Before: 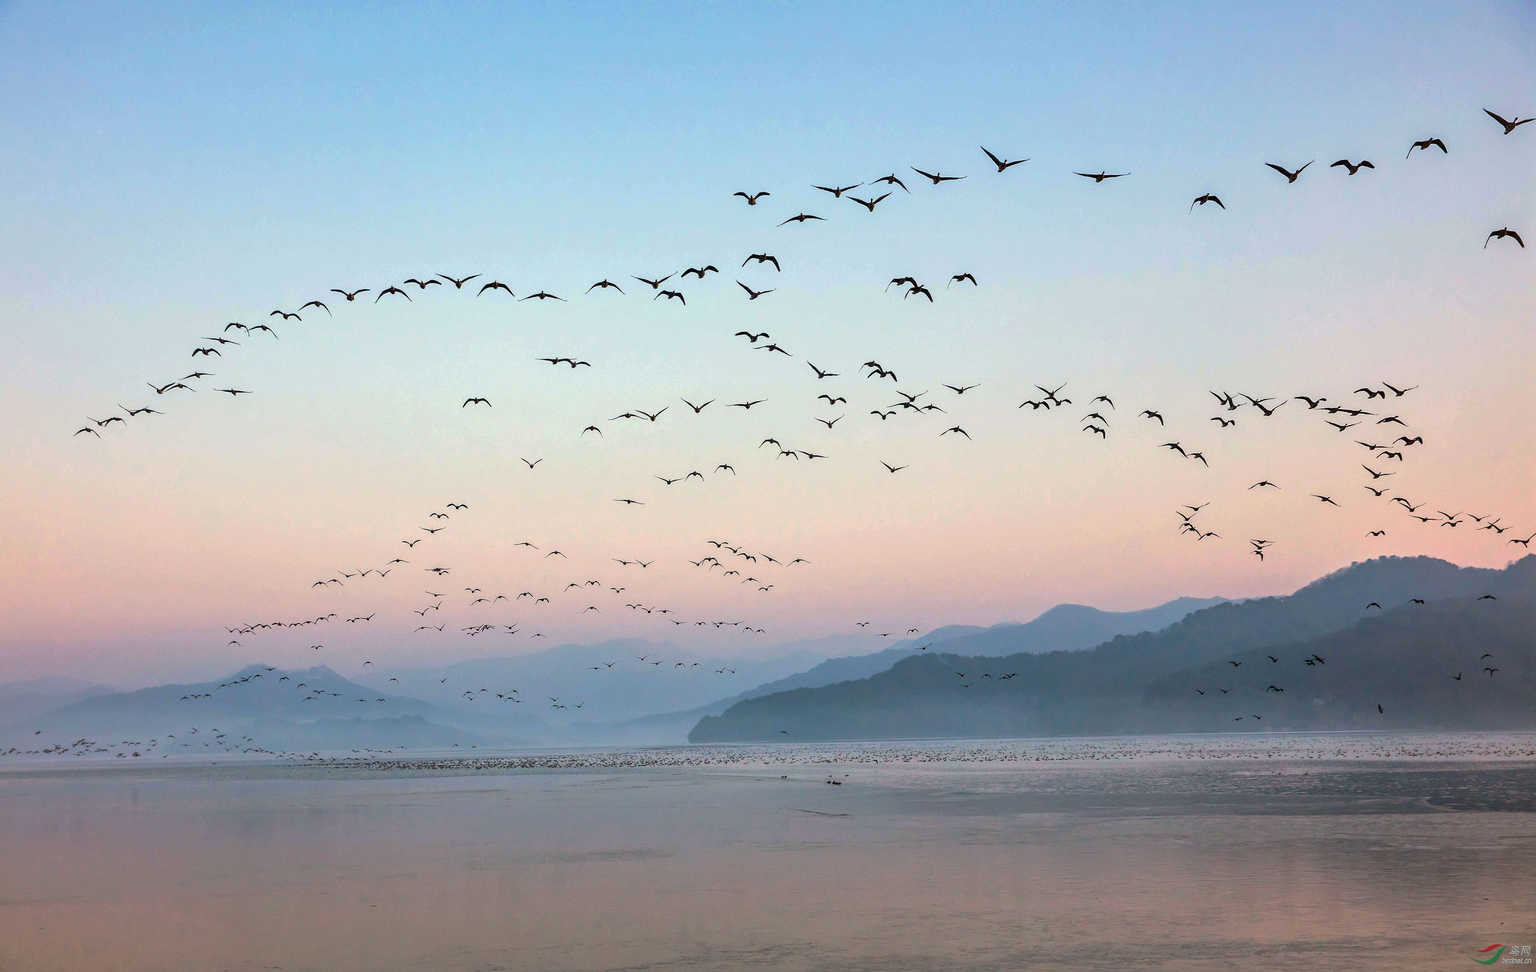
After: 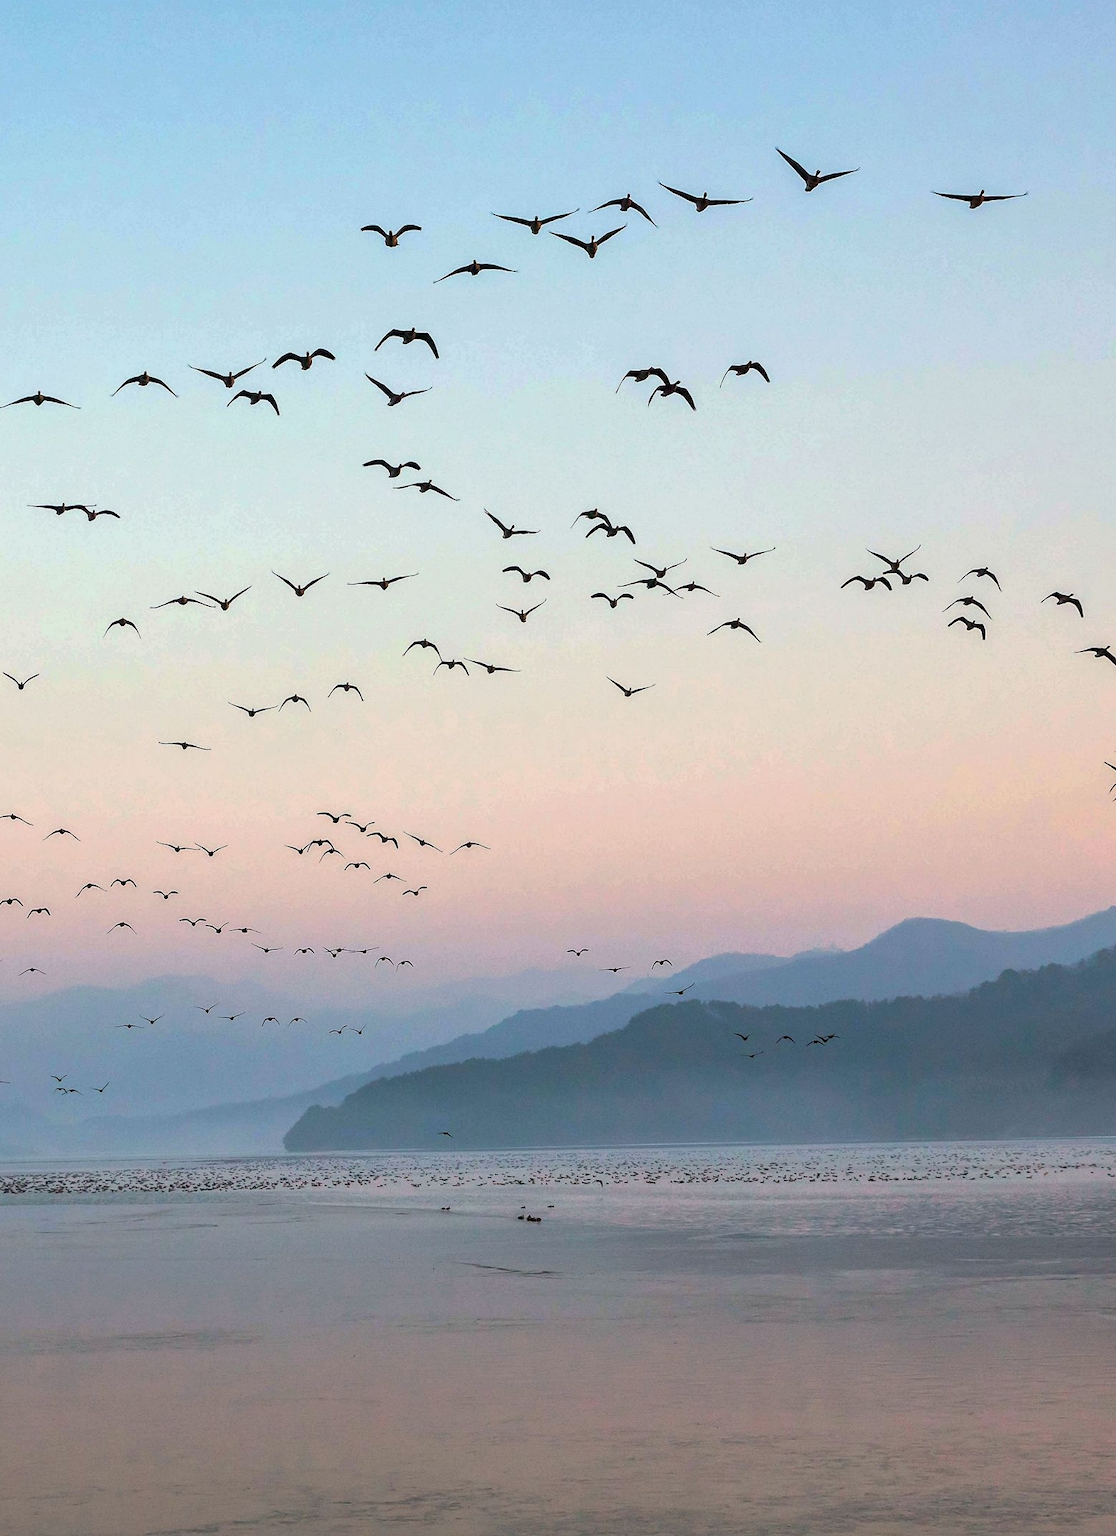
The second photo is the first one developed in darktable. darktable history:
crop: left 33.819%, top 6.047%, right 22.943%
